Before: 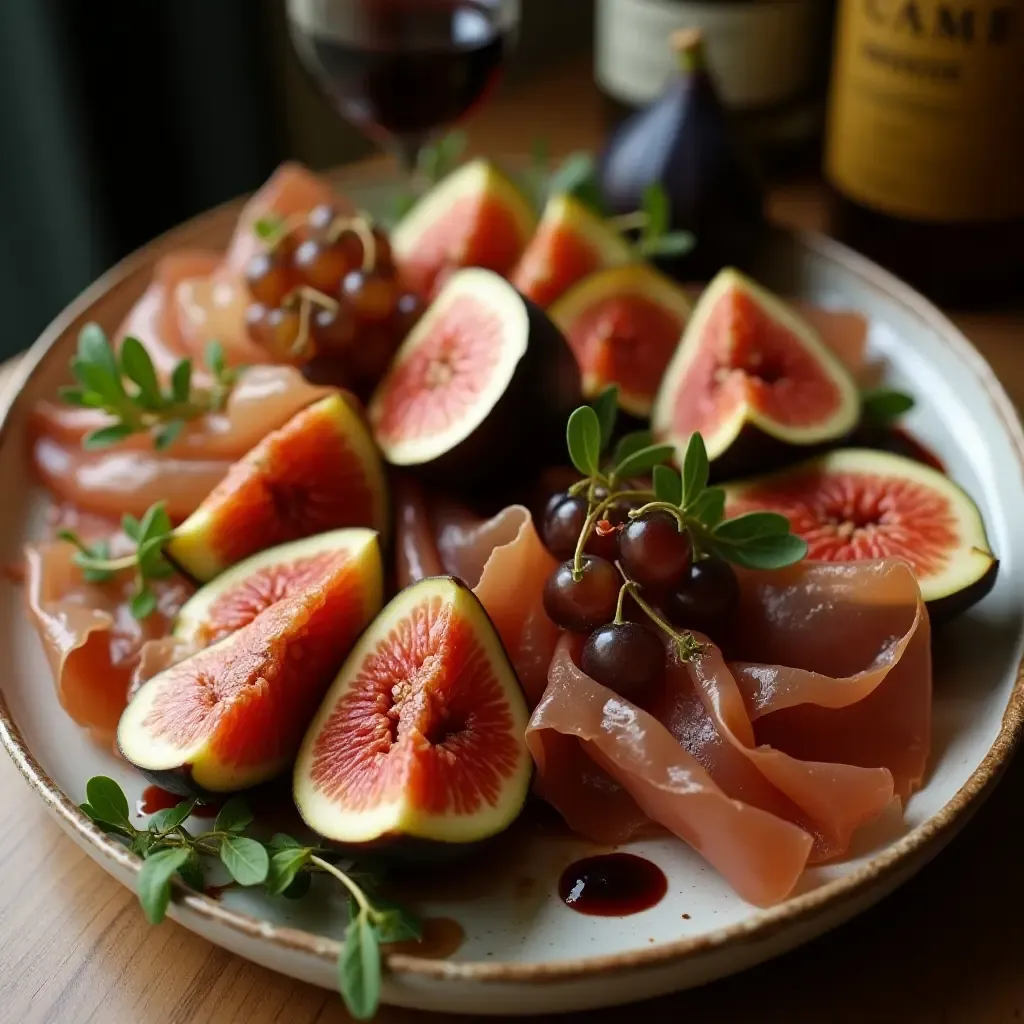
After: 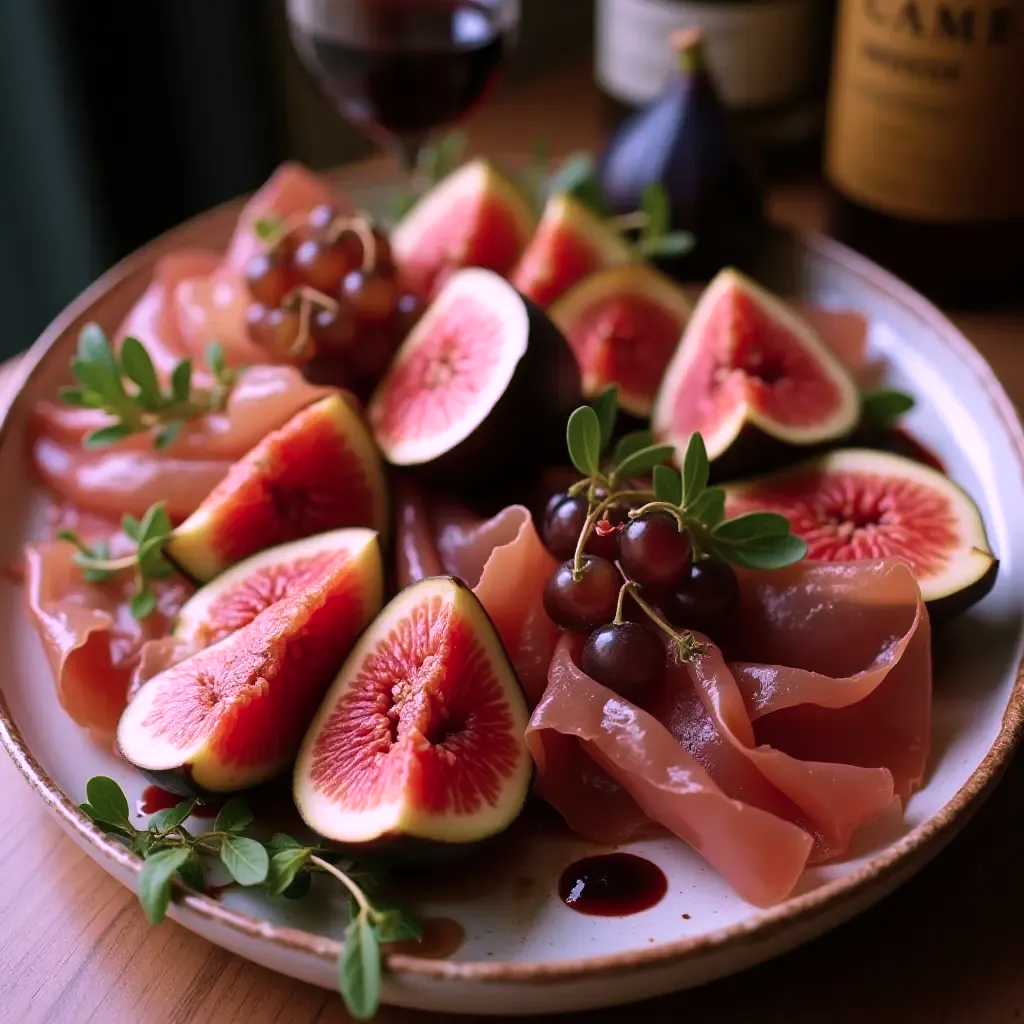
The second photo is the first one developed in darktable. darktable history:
color correction: highlights a* 15.9, highlights b* -20.51
velvia: on, module defaults
